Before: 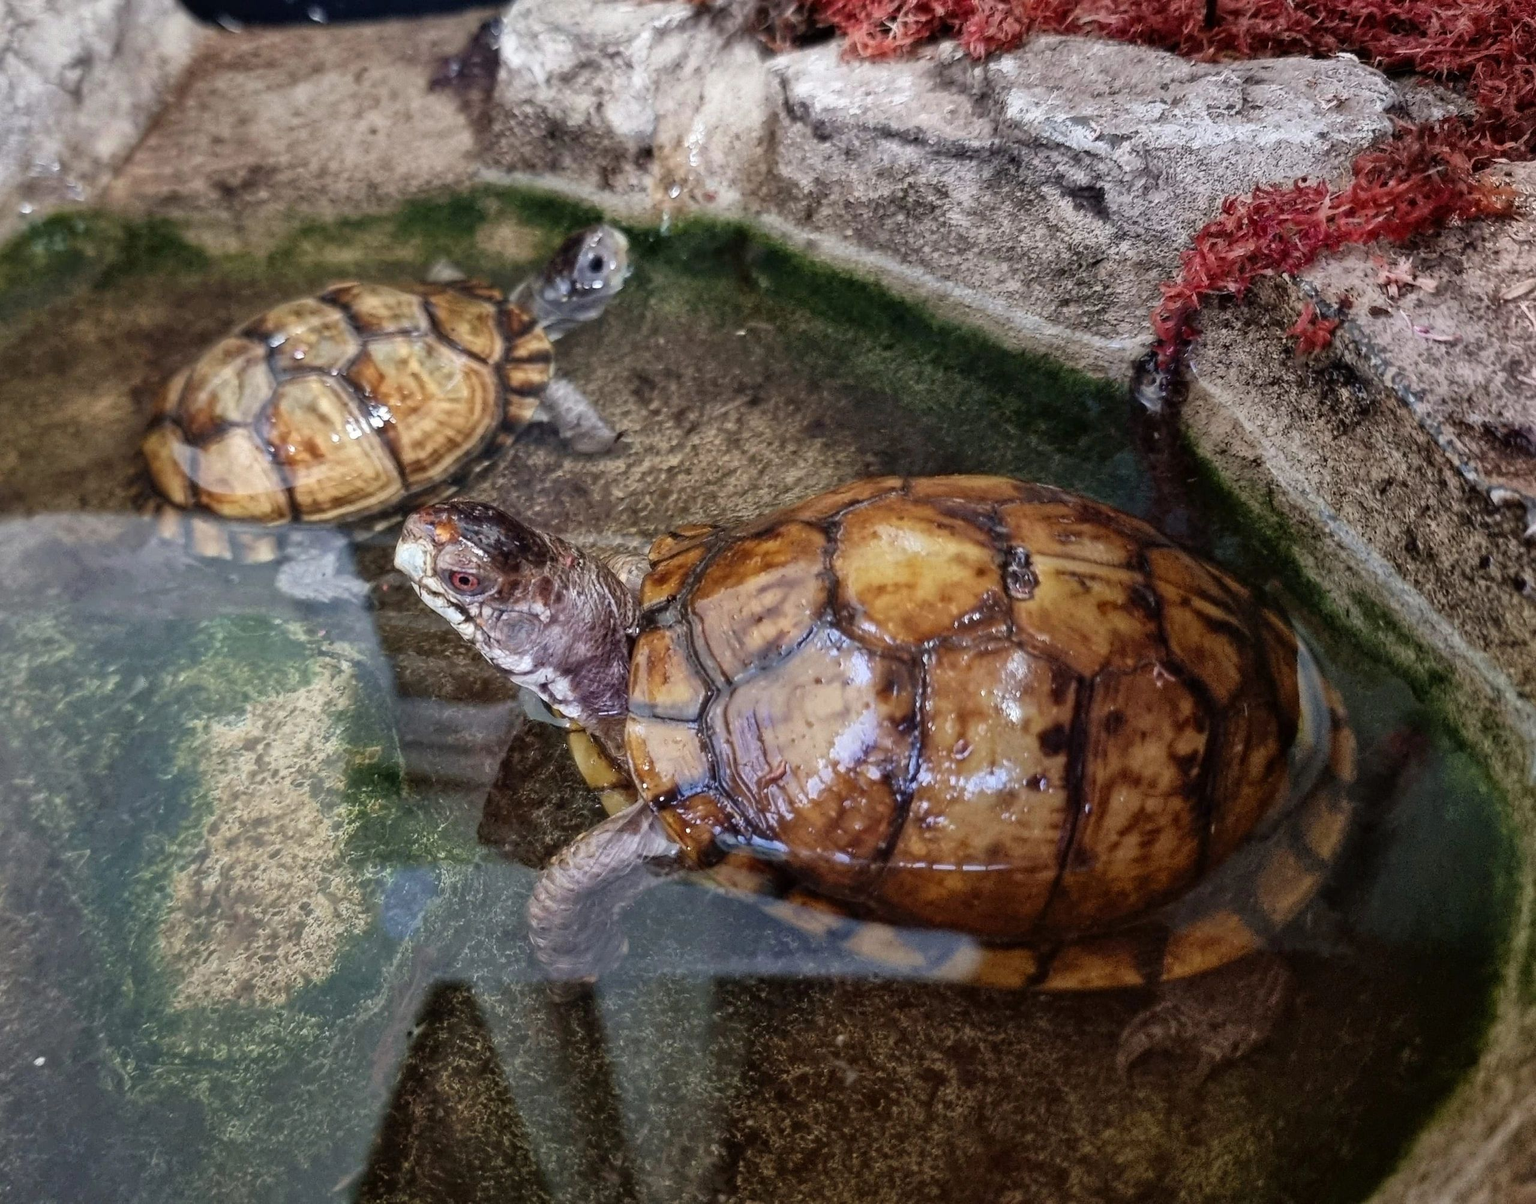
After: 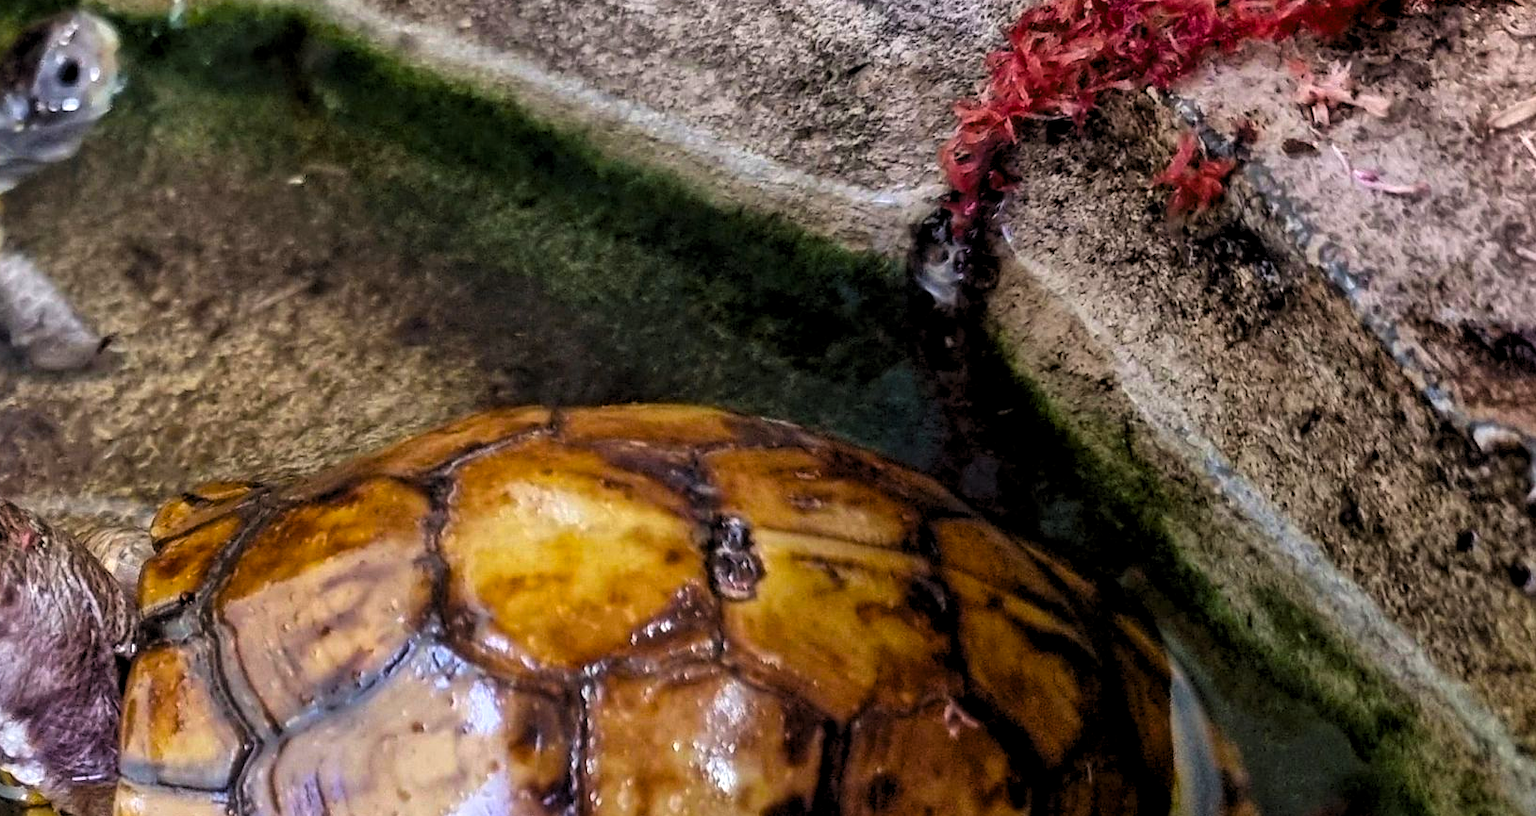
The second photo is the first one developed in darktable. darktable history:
color balance rgb: perceptual saturation grading › global saturation 19.729%, global vibrance 34.598%
crop: left 36.012%, top 18.124%, right 0.346%, bottom 38.691%
levels: levels [0.062, 0.494, 0.925]
